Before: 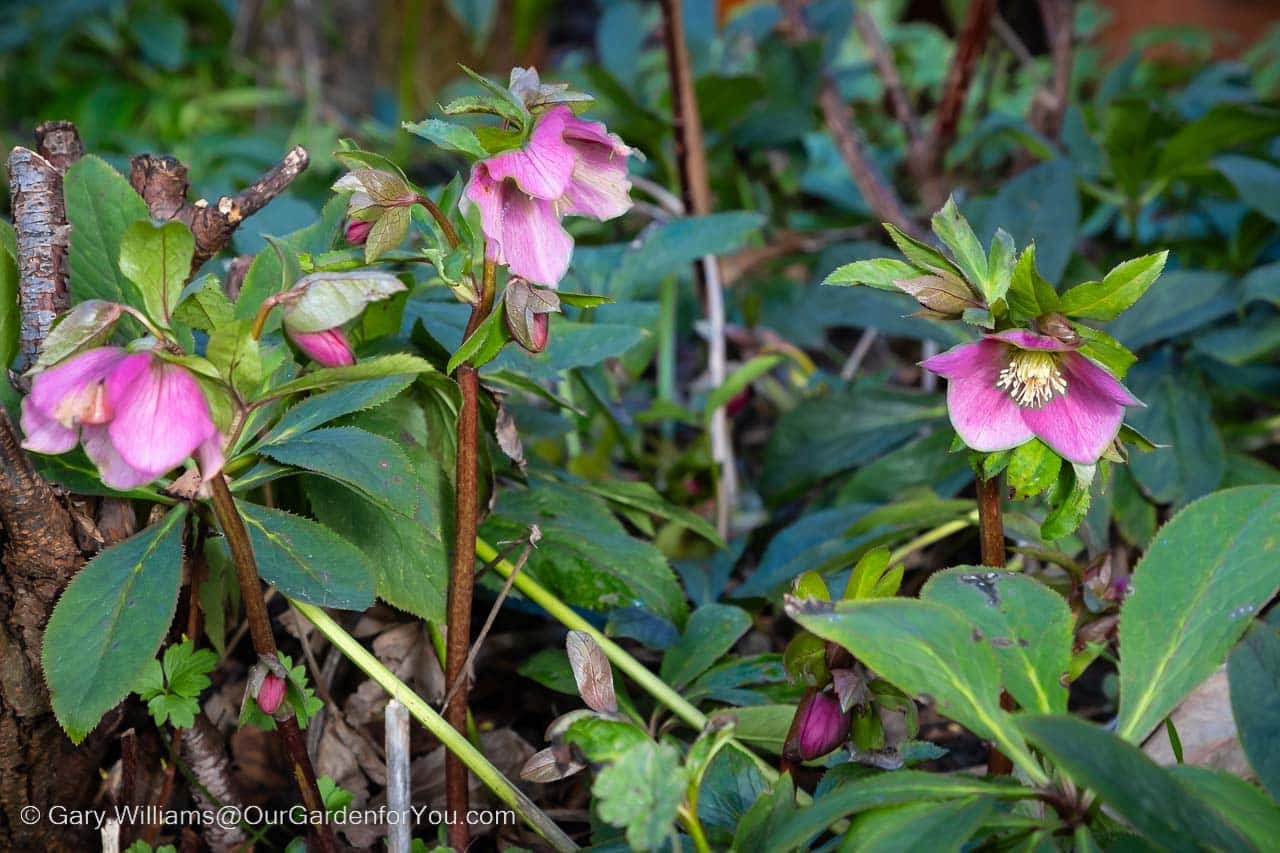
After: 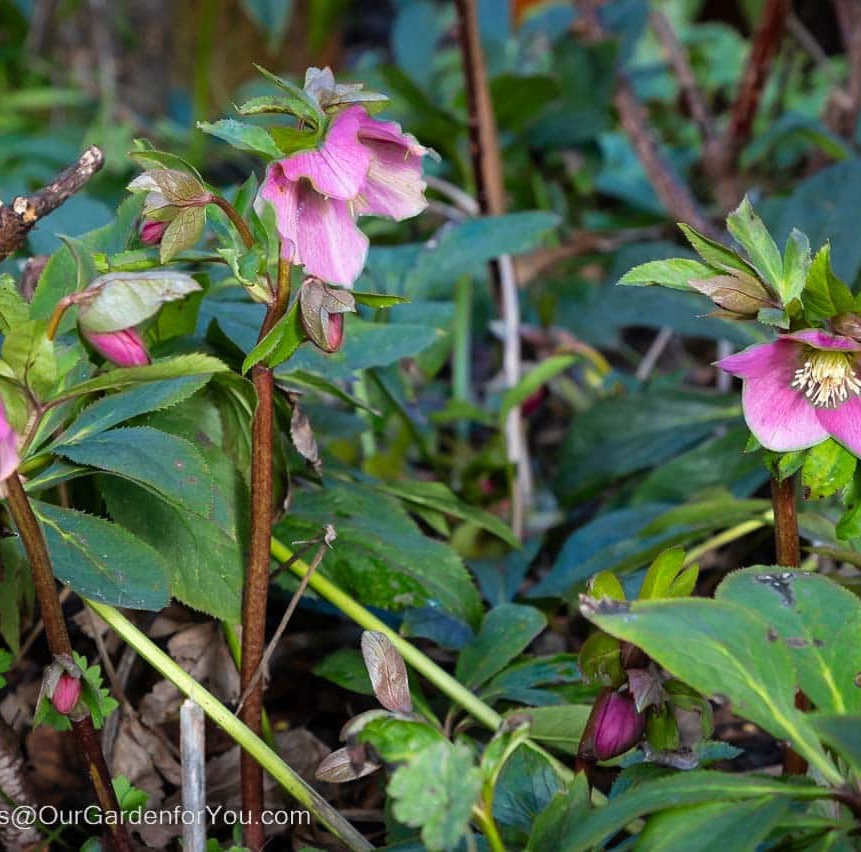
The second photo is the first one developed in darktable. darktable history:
crop and rotate: left 16.082%, right 16.613%
